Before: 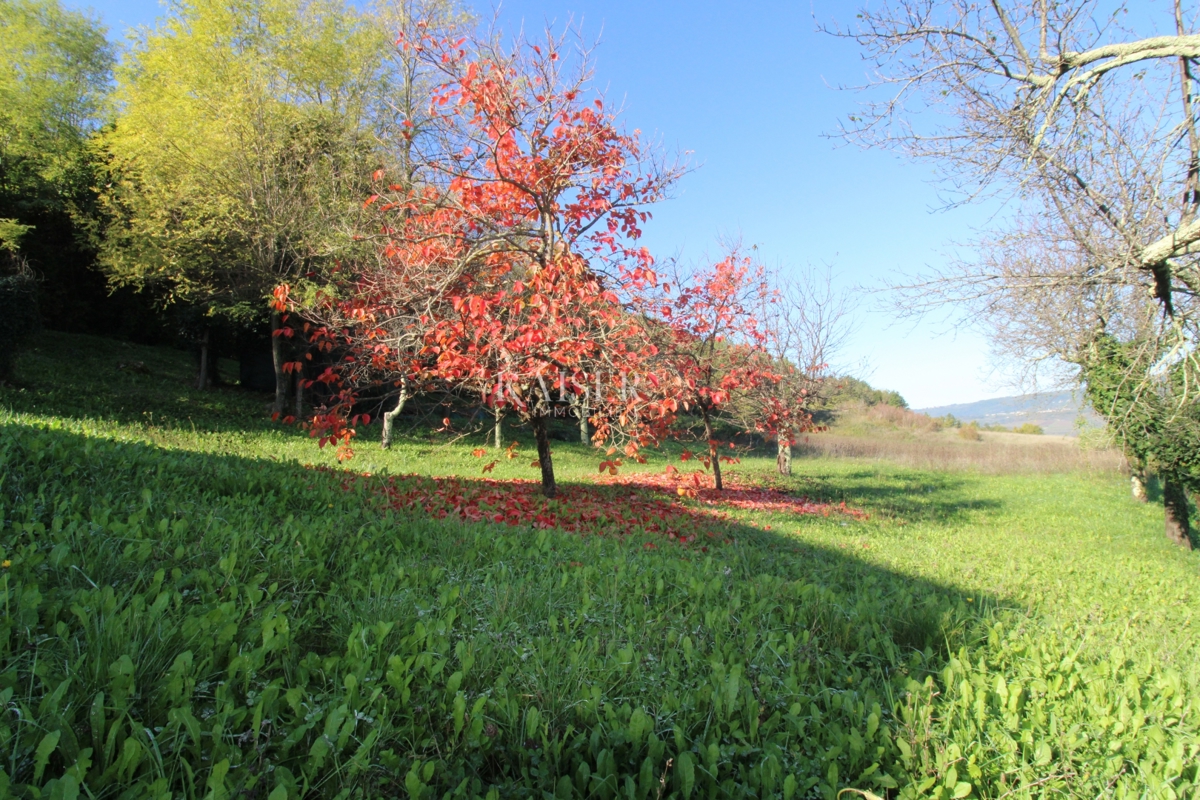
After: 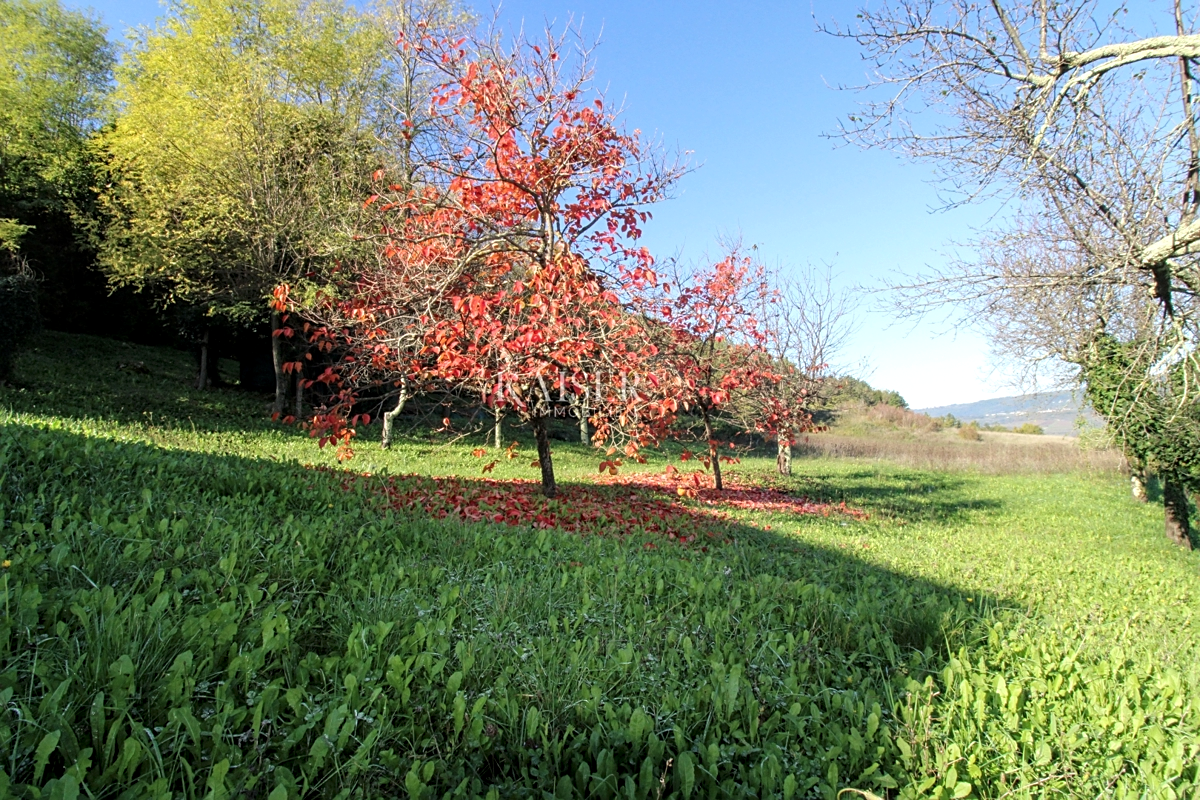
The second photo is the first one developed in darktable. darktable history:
local contrast: detail 130%
sharpen: amount 0.497
